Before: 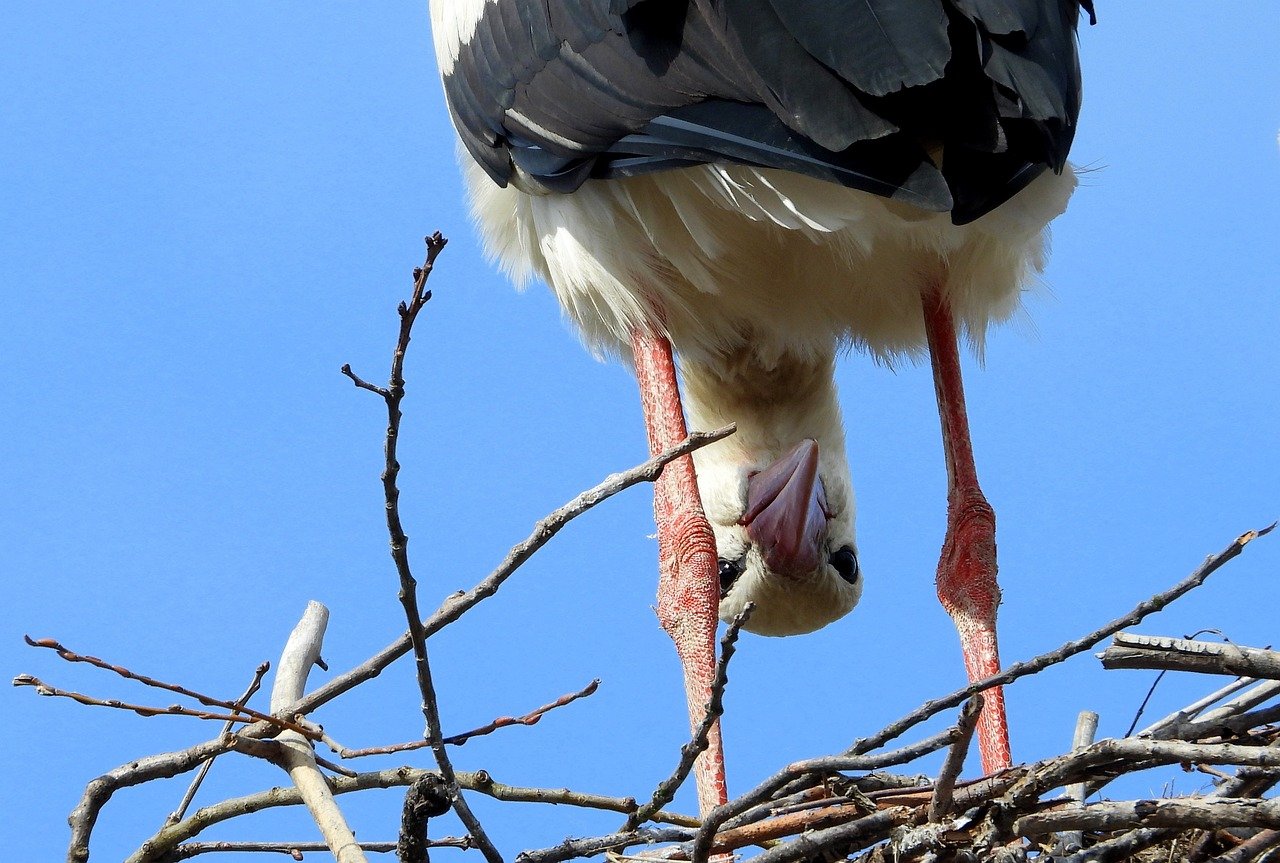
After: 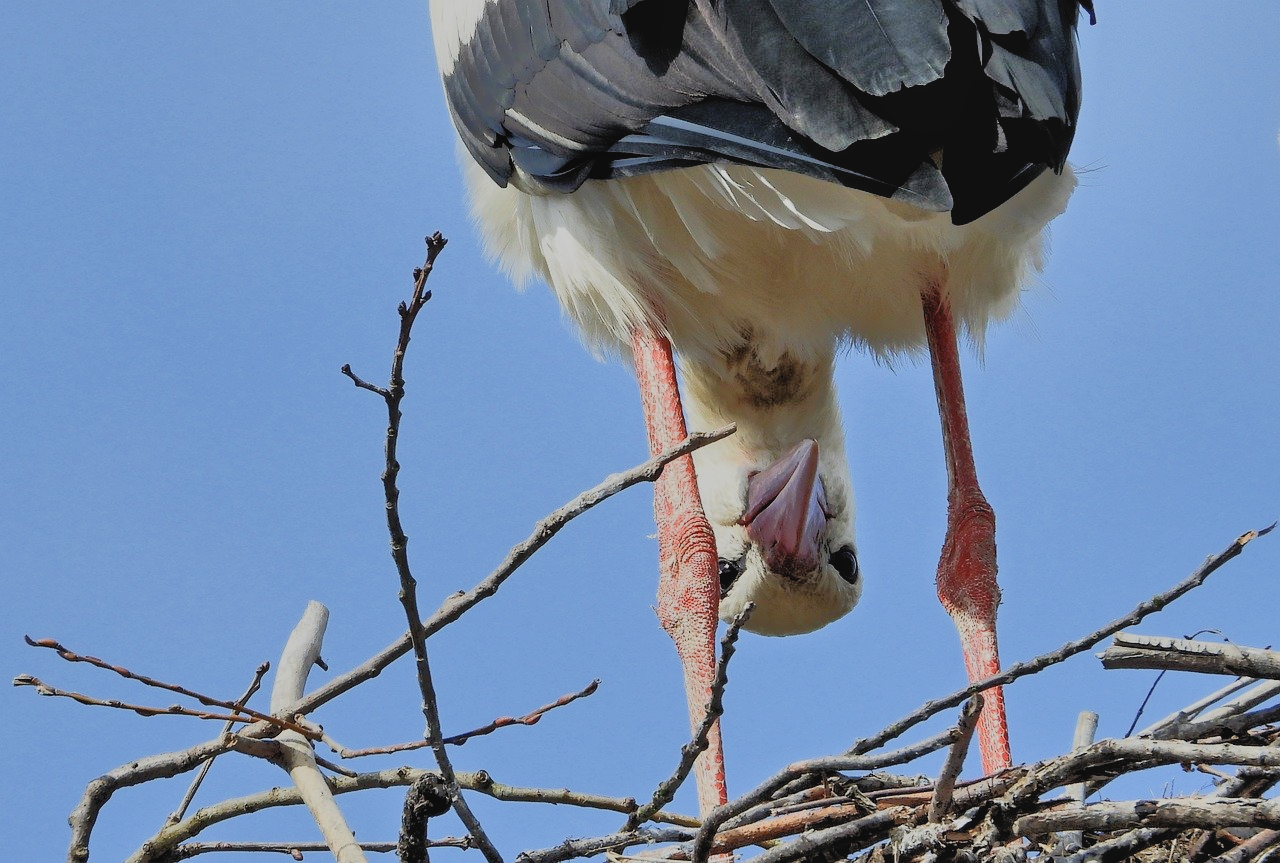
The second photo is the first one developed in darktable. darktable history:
contrast equalizer: octaves 7, y [[0.5, 0.5, 0.544, 0.569, 0.5, 0.5], [0.5 ×6], [0.5 ×6], [0 ×6], [0 ×6]], mix 0.299
exposure: exposure 0.201 EV, compensate highlight preservation false
tone equalizer: -8 EV -0.503 EV, -7 EV -0.335 EV, -6 EV -0.098 EV, -5 EV 0.406 EV, -4 EV 0.986 EV, -3 EV 0.809 EV, -2 EV -0.013 EV, -1 EV 0.139 EV, +0 EV -0.035 EV
shadows and highlights: highlights color adjustment 33.02%, low approximation 0.01, soften with gaussian
filmic rgb: black relative exposure -7.23 EV, white relative exposure 5.37 EV, hardness 3.02, preserve chrominance RGB euclidean norm, color science v5 (2021), contrast in shadows safe, contrast in highlights safe
local contrast: highlights 105%, shadows 98%, detail 119%, midtone range 0.2
contrast brightness saturation: contrast -0.092, saturation -0.083
